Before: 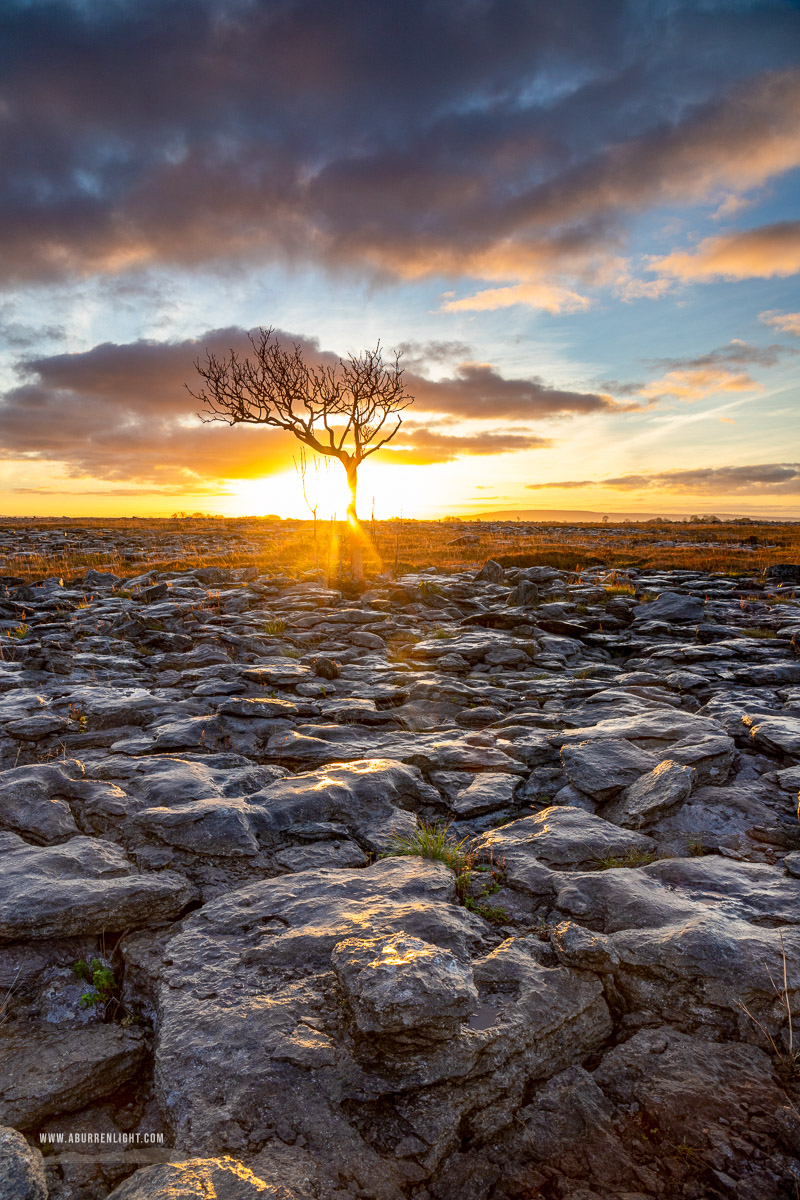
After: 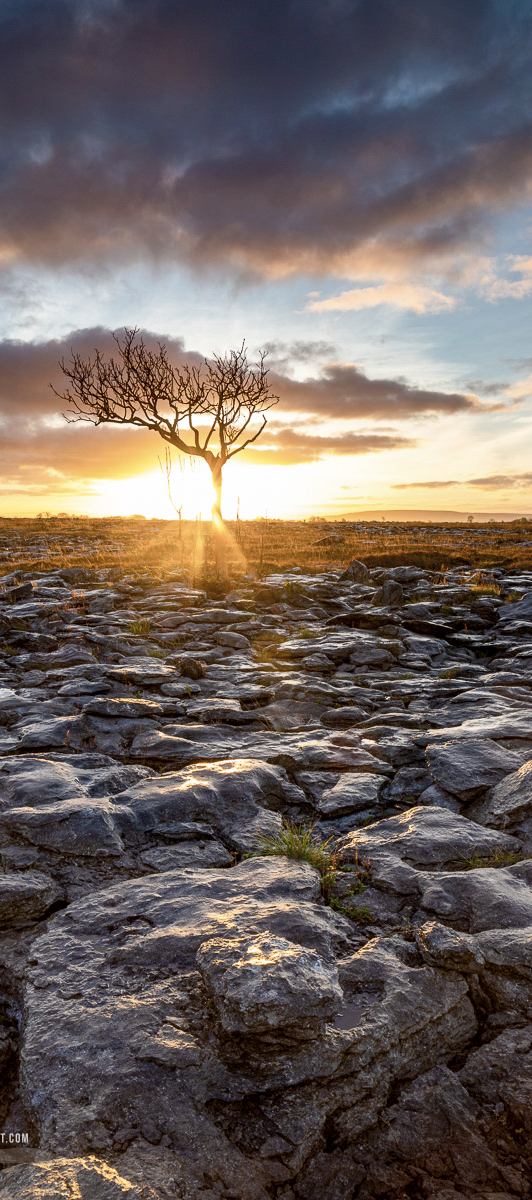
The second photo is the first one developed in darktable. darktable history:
crop: left 16.899%, right 16.556%
contrast brightness saturation: contrast 0.1, saturation -0.36
color balance rgb: perceptual saturation grading › global saturation 20%, perceptual saturation grading › highlights -25%, perceptual saturation grading › shadows 50%
